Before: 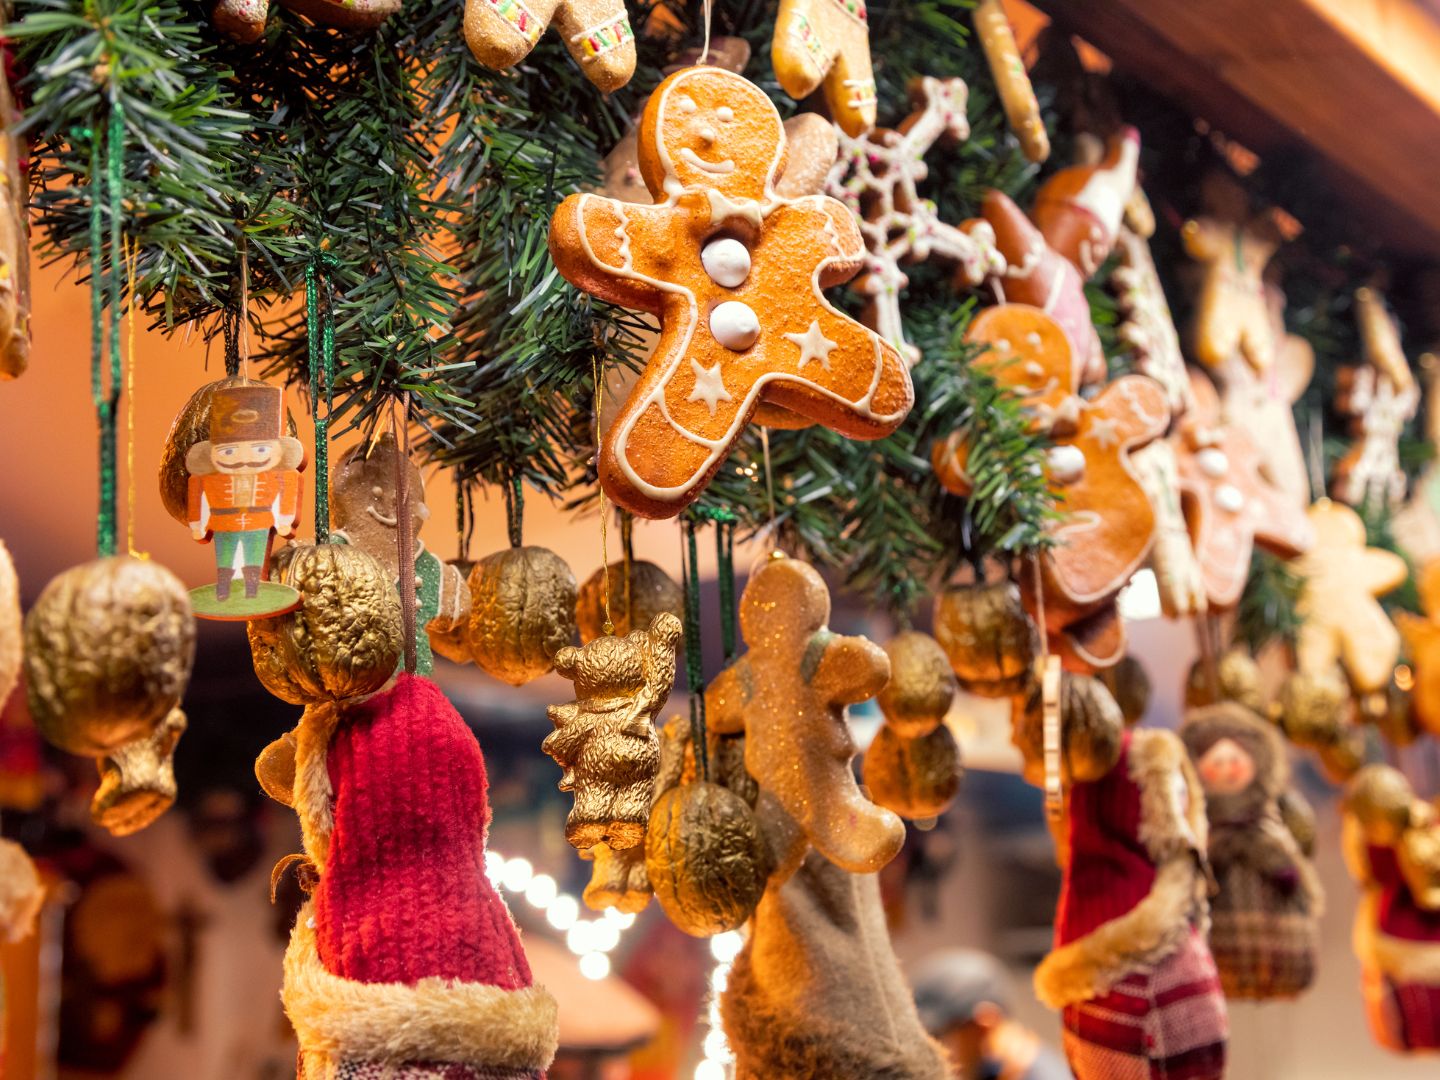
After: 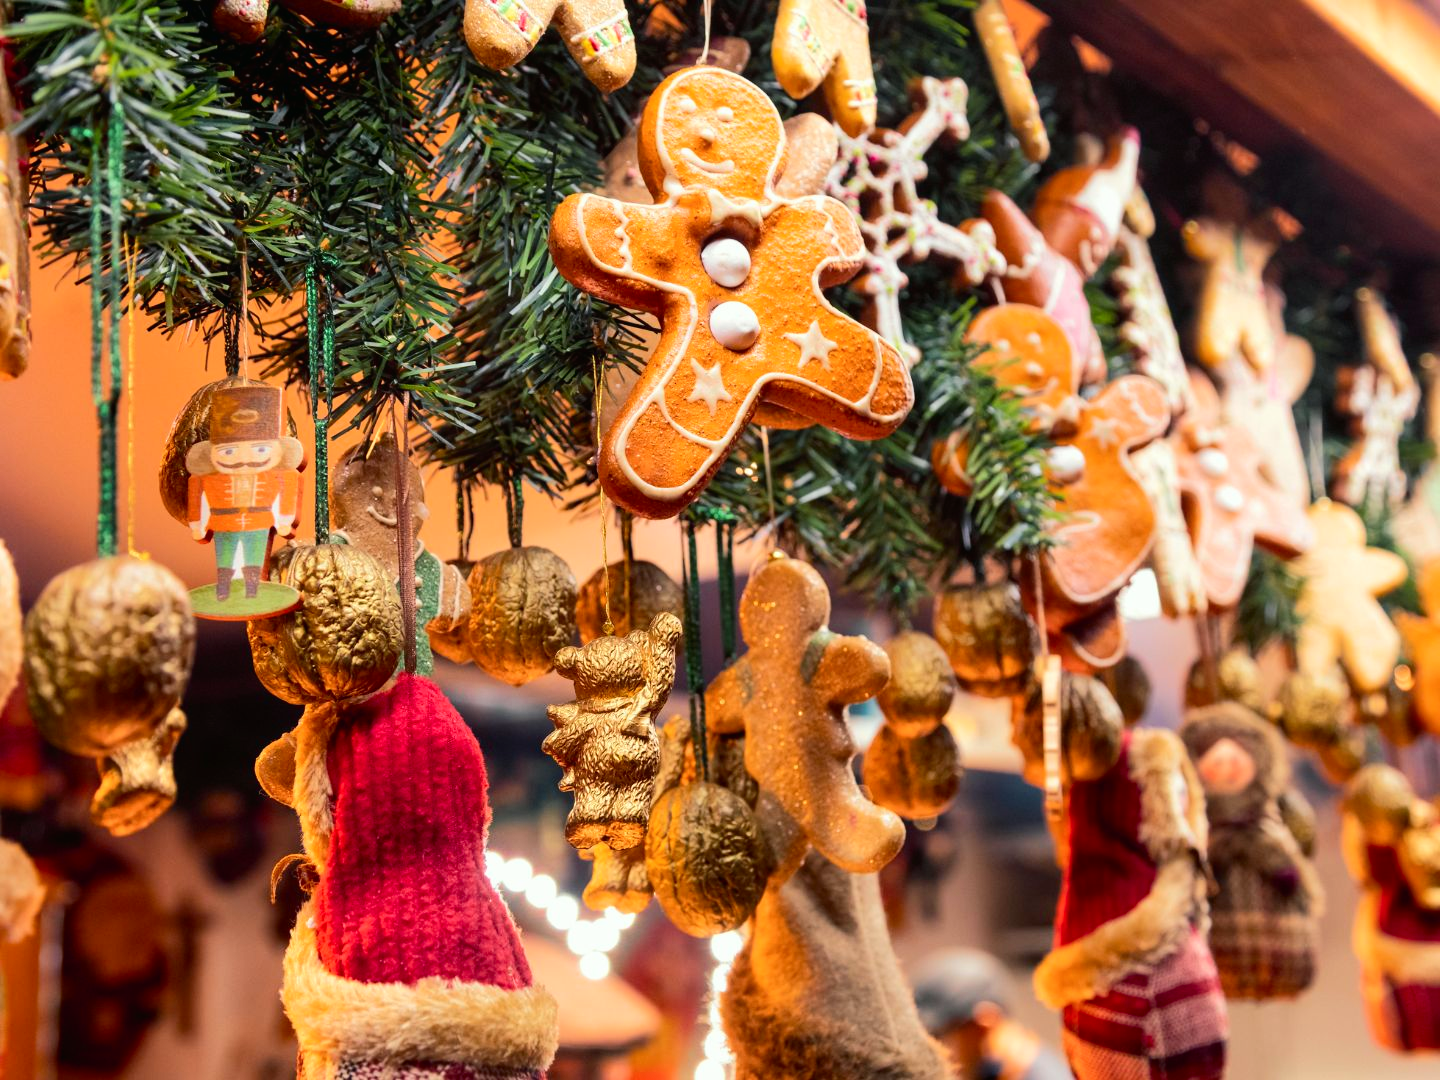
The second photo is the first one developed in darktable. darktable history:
tone curve: curves: ch0 [(0, 0.01) (0.037, 0.032) (0.131, 0.108) (0.275, 0.256) (0.483, 0.512) (0.61, 0.665) (0.696, 0.742) (0.792, 0.819) (0.911, 0.925) (0.997, 0.995)]; ch1 [(0, 0) (0.301, 0.3) (0.423, 0.421) (0.492, 0.488) (0.507, 0.503) (0.53, 0.532) (0.573, 0.586) (0.683, 0.702) (0.746, 0.77) (1, 1)]; ch2 [(0, 0) (0.246, 0.233) (0.36, 0.352) (0.415, 0.415) (0.485, 0.487) (0.502, 0.504) (0.525, 0.518) (0.539, 0.539) (0.587, 0.594) (0.636, 0.652) (0.711, 0.729) (0.845, 0.855) (0.998, 0.977)], color space Lab, independent channels, preserve colors none
